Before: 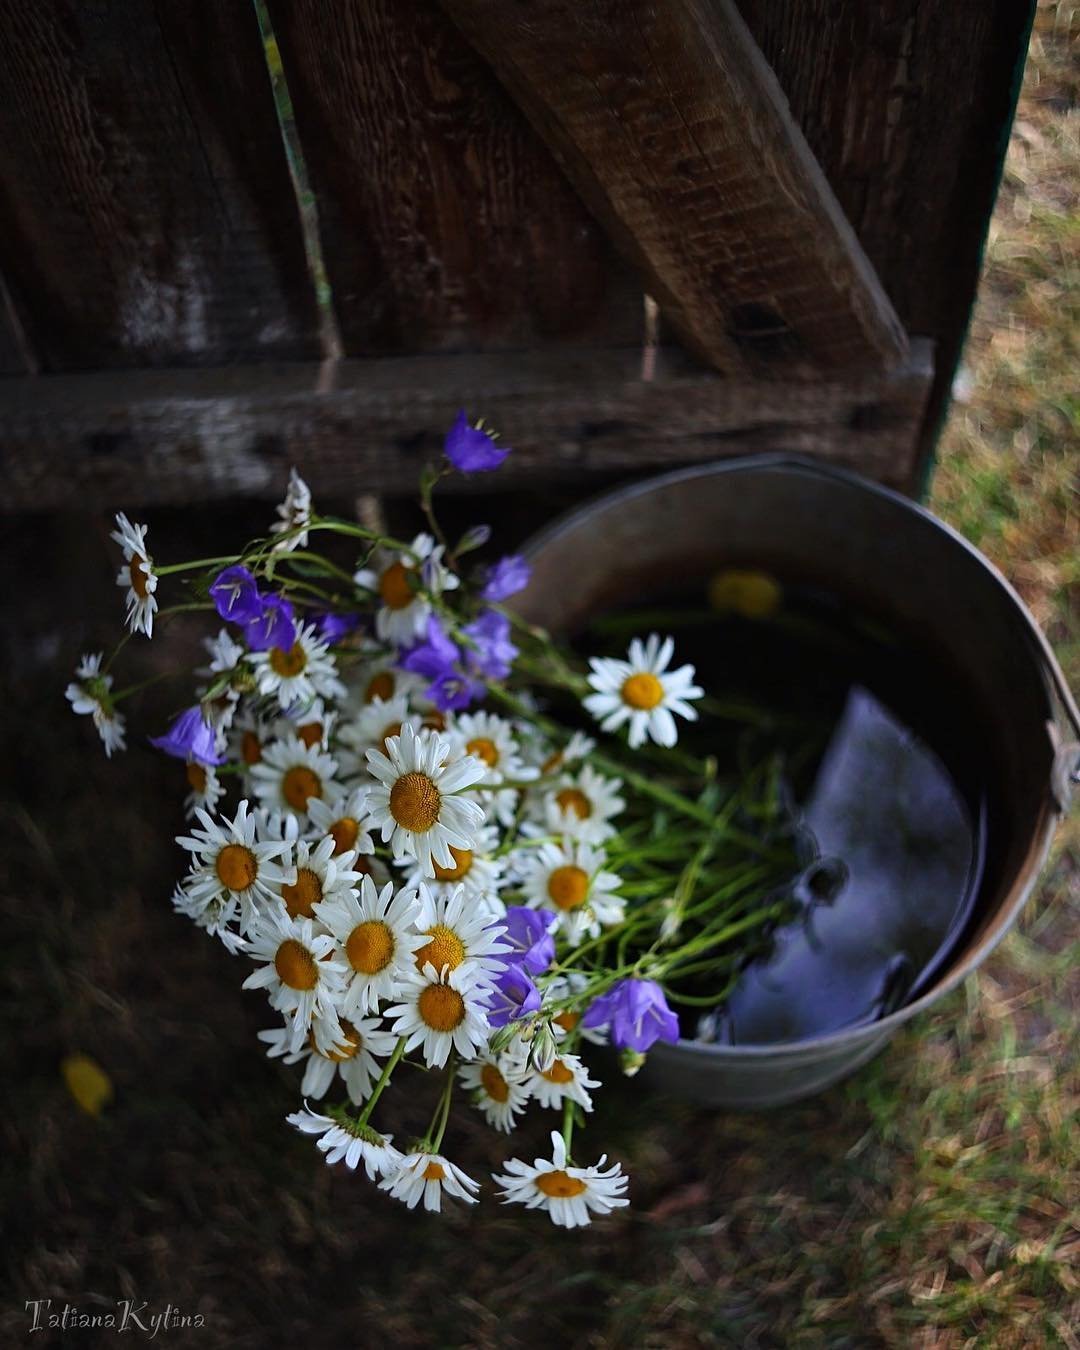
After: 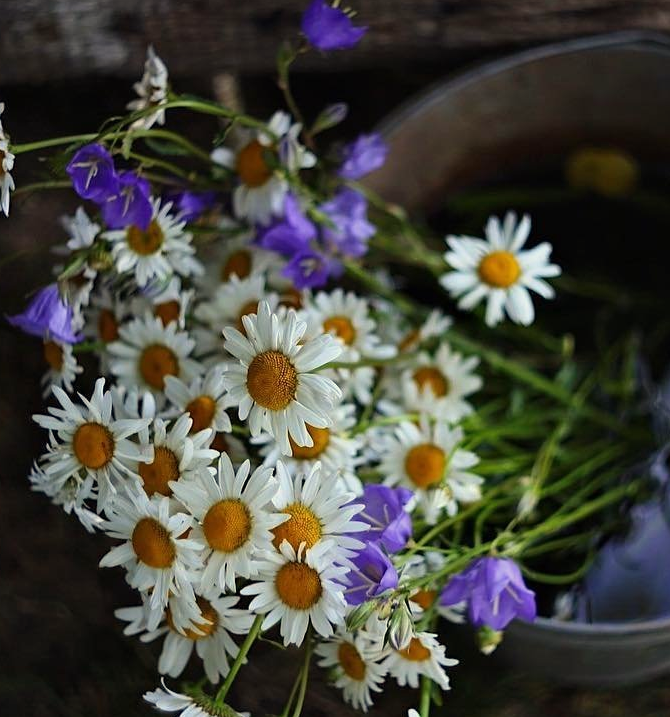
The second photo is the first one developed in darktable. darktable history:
white balance: red 1.029, blue 0.92
crop: left 13.312%, top 31.28%, right 24.627%, bottom 15.582%
